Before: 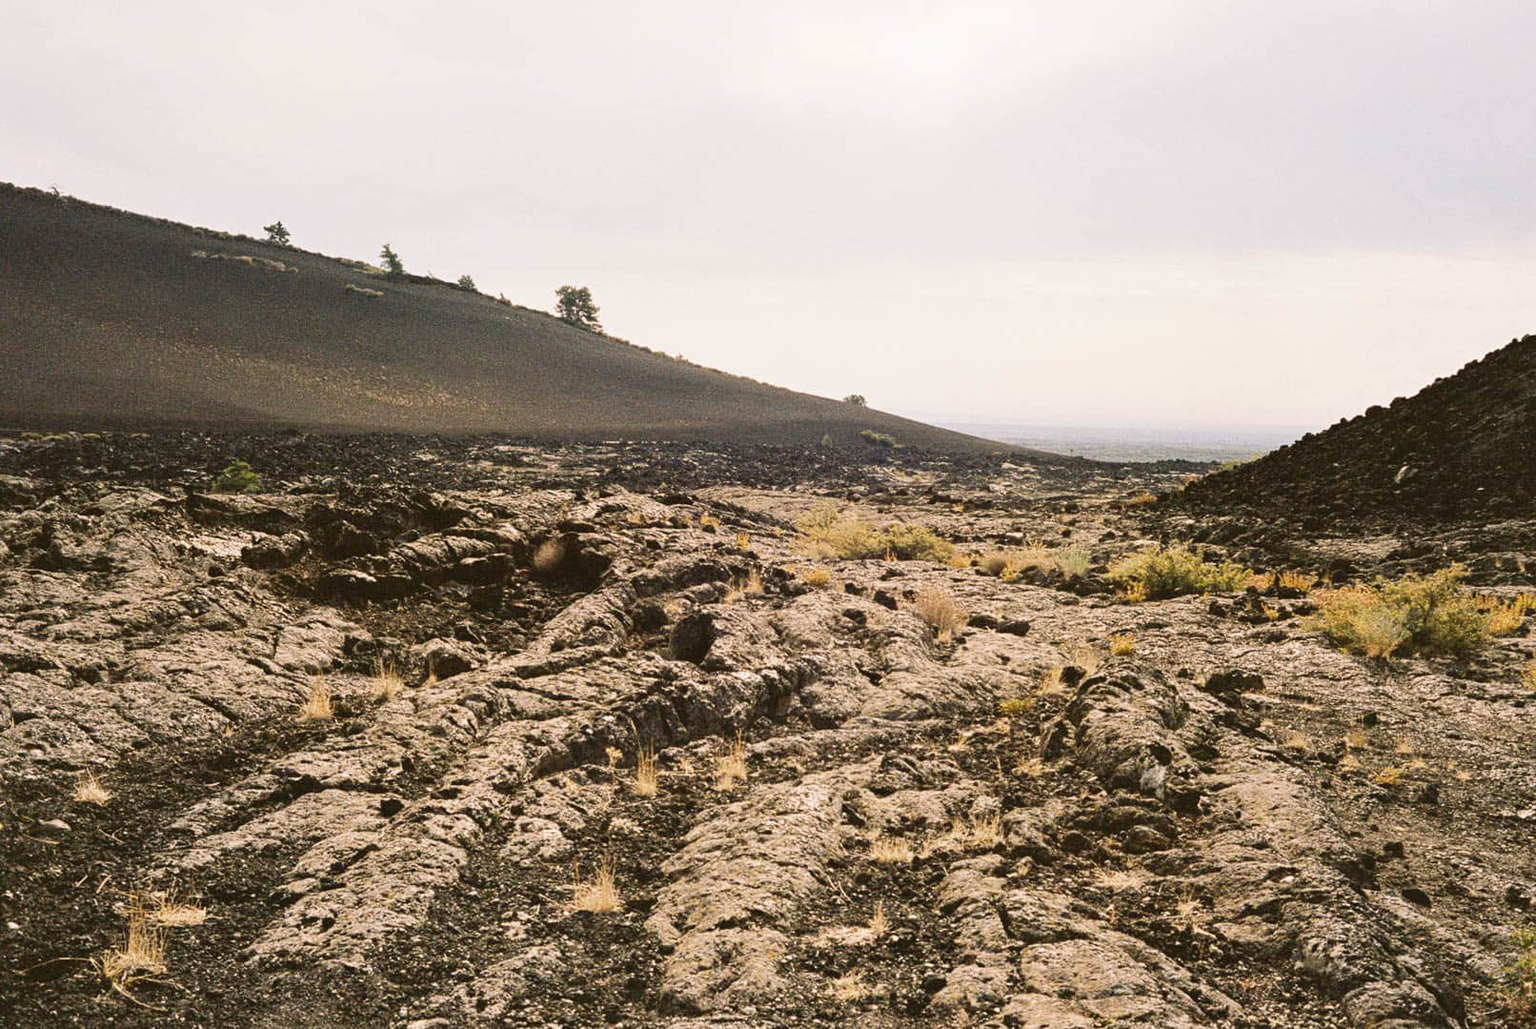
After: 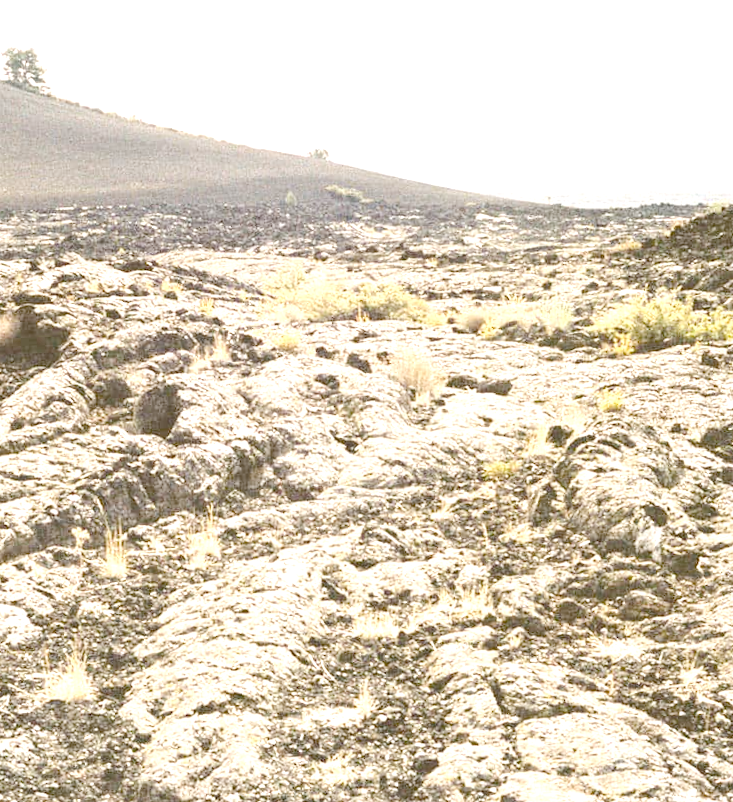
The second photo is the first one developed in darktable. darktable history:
rotate and perspective: rotation -2.22°, lens shift (horizontal) -0.022, automatic cropping off
crop: left 35.432%, top 26.233%, right 20.145%, bottom 3.432%
tone equalizer "contrast tone curve: medium": -8 EV -0.75 EV, -7 EV -0.7 EV, -6 EV -0.6 EV, -5 EV -0.4 EV, -3 EV 0.4 EV, -2 EV 0.6 EV, -1 EV 0.7 EV, +0 EV 0.75 EV, edges refinement/feathering 500, mask exposure compensation -1.57 EV, preserve details no
